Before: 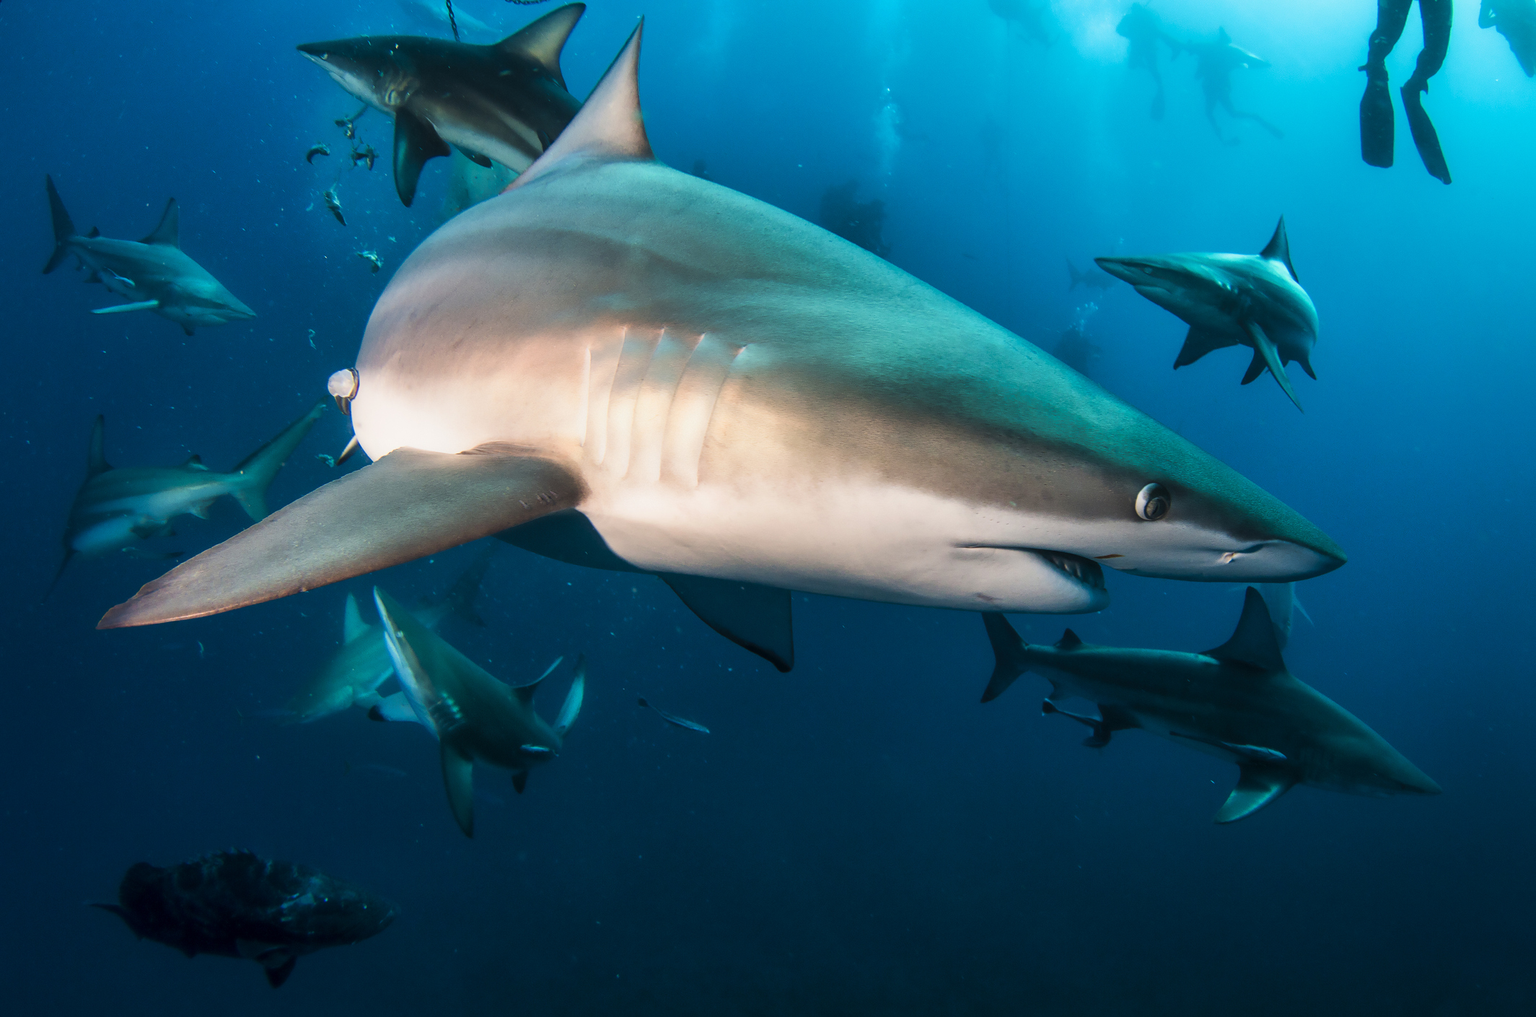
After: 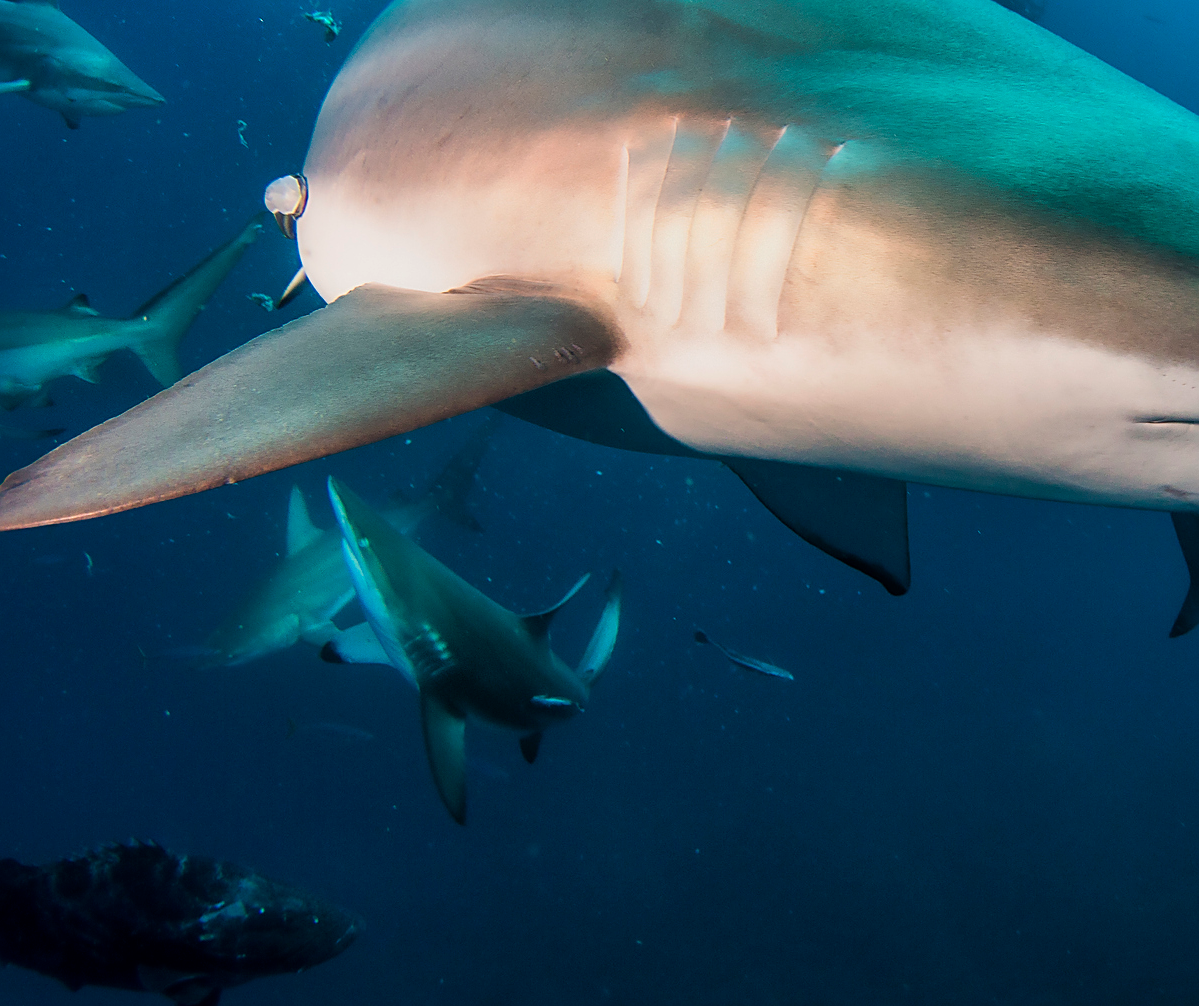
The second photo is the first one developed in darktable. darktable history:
shadows and highlights: shadows 25, white point adjustment -3, highlights -30
crop: left 8.966%, top 23.852%, right 34.699%, bottom 4.703%
sharpen: on, module defaults
